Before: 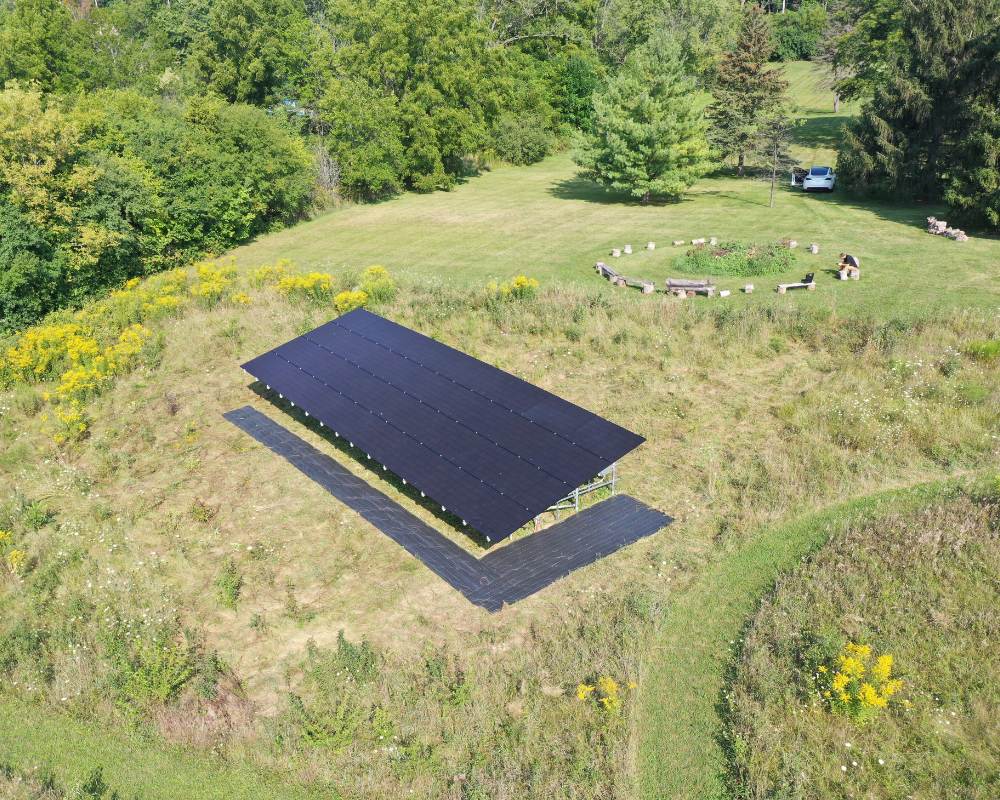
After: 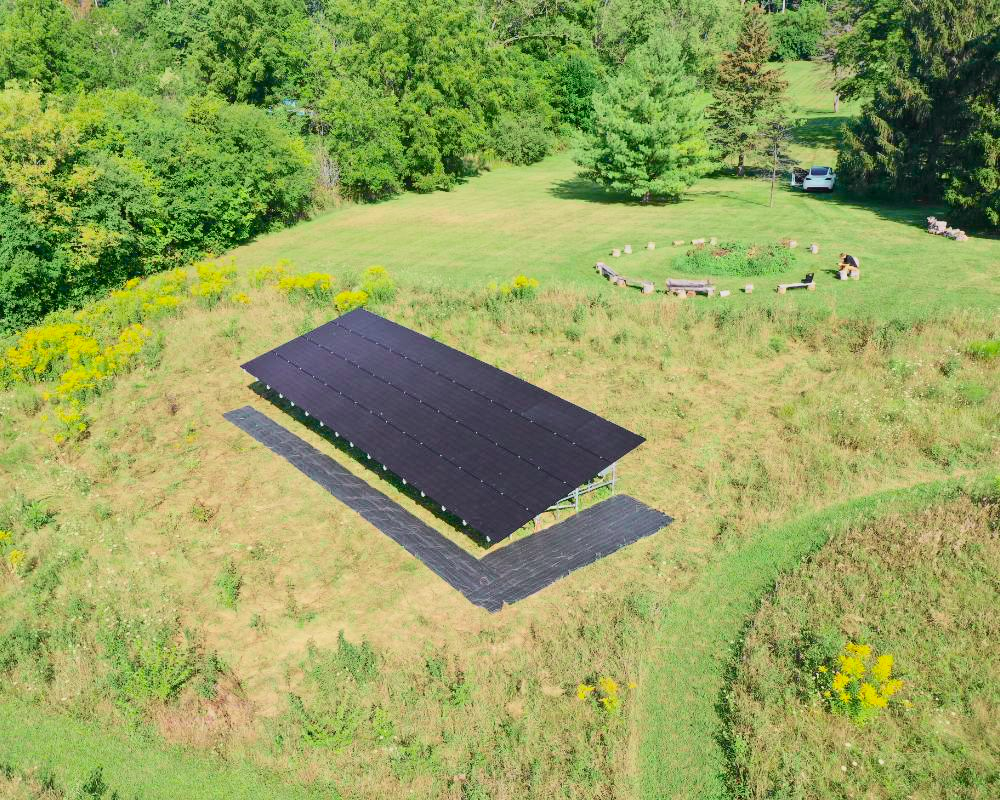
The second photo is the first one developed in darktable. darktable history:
tone curve: curves: ch0 [(0, 0.018) (0.036, 0.038) (0.15, 0.131) (0.27, 0.247) (0.503, 0.556) (0.763, 0.785) (1, 0.919)]; ch1 [(0, 0) (0.203, 0.158) (0.333, 0.283) (0.451, 0.417) (0.502, 0.5) (0.519, 0.522) (0.562, 0.588) (0.603, 0.664) (0.722, 0.813) (1, 1)]; ch2 [(0, 0) (0.29, 0.295) (0.404, 0.436) (0.497, 0.499) (0.521, 0.523) (0.561, 0.605) (0.639, 0.664) (0.712, 0.764) (1, 1)], color space Lab, independent channels, preserve colors none
